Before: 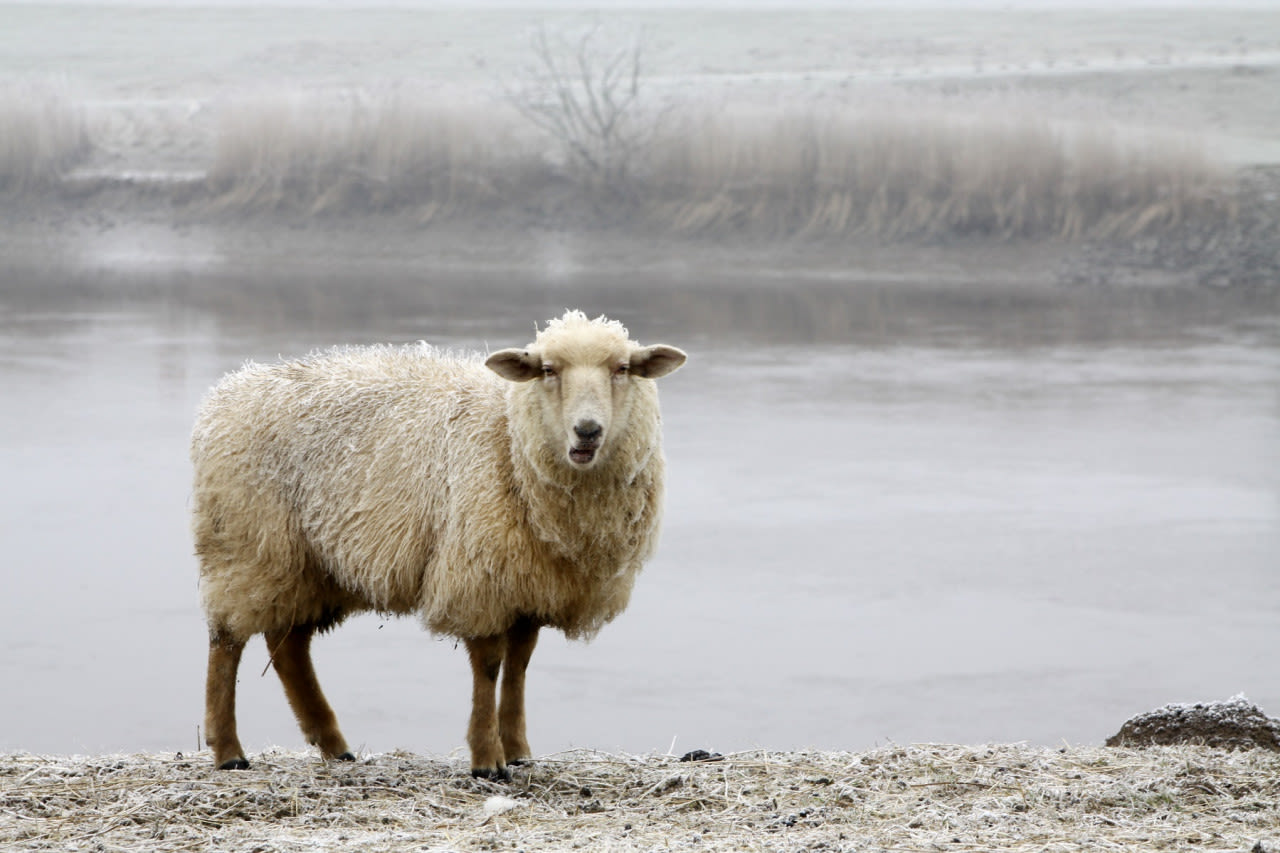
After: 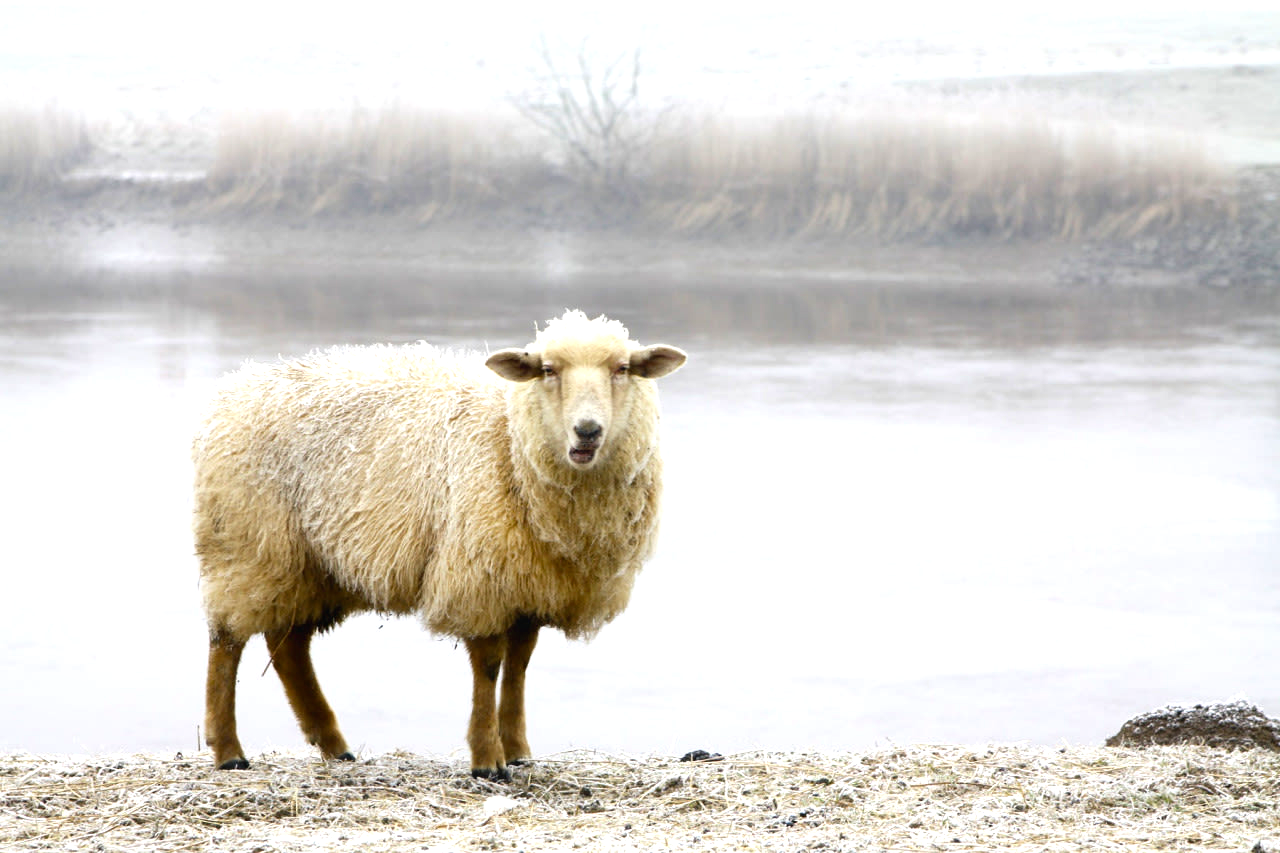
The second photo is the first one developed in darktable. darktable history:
contrast equalizer: y [[0.5, 0.488, 0.462, 0.461, 0.491, 0.5], [0.5 ×6], [0.5 ×6], [0 ×6], [0 ×6]], mix 0.744
contrast brightness saturation: saturation -0.029
exposure: exposure 0.717 EV, compensate exposure bias true, compensate highlight preservation false
color balance rgb: shadows lift › luminance -5.176%, shadows lift › chroma 1.194%, shadows lift › hue 219.19°, global offset › hue 171.24°, perceptual saturation grading › global saturation 19.447%, global vibrance 20%
